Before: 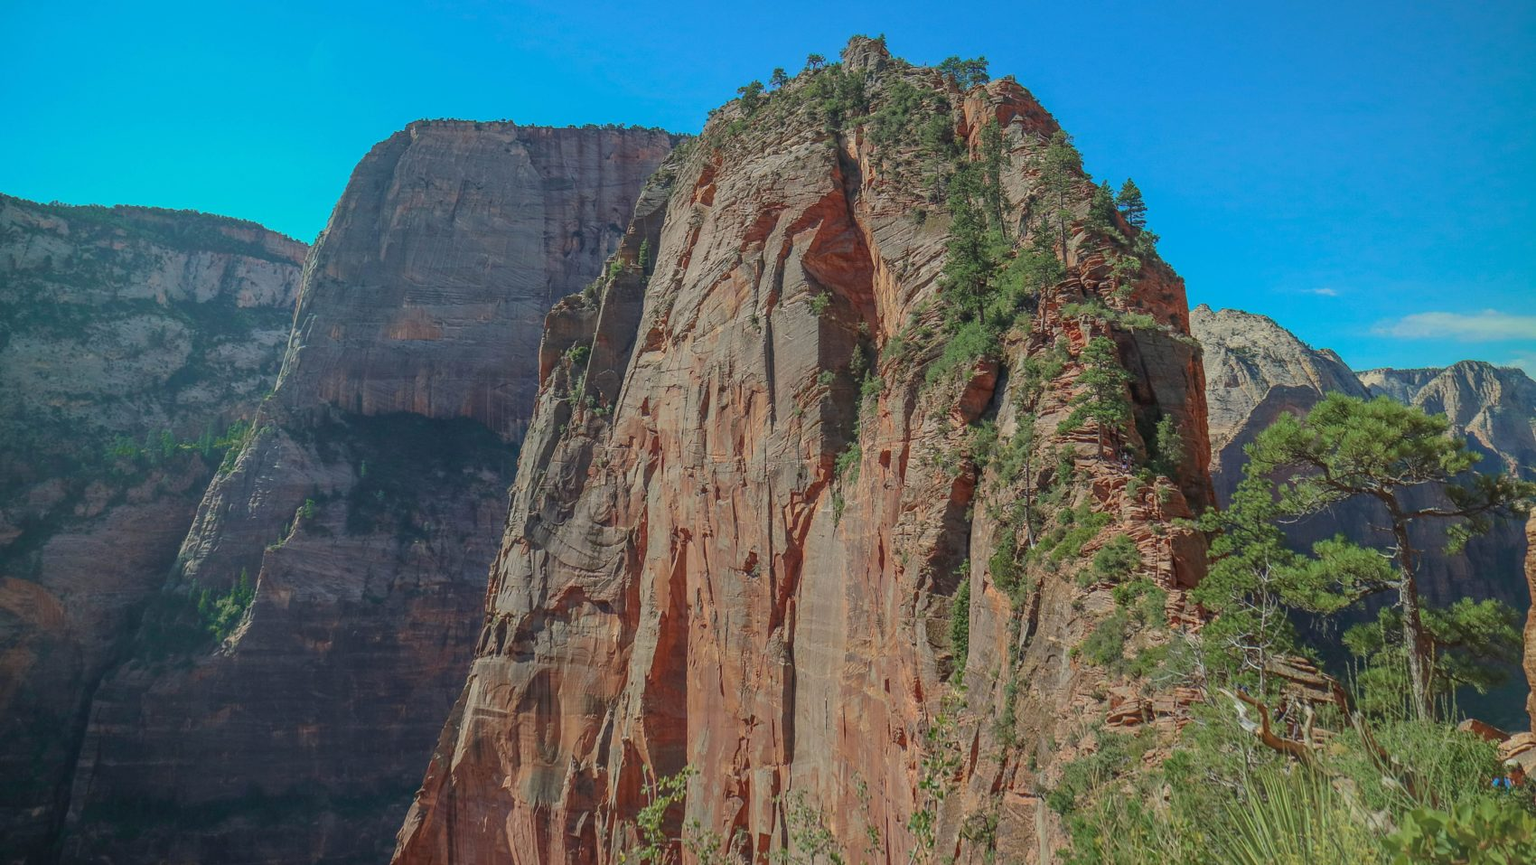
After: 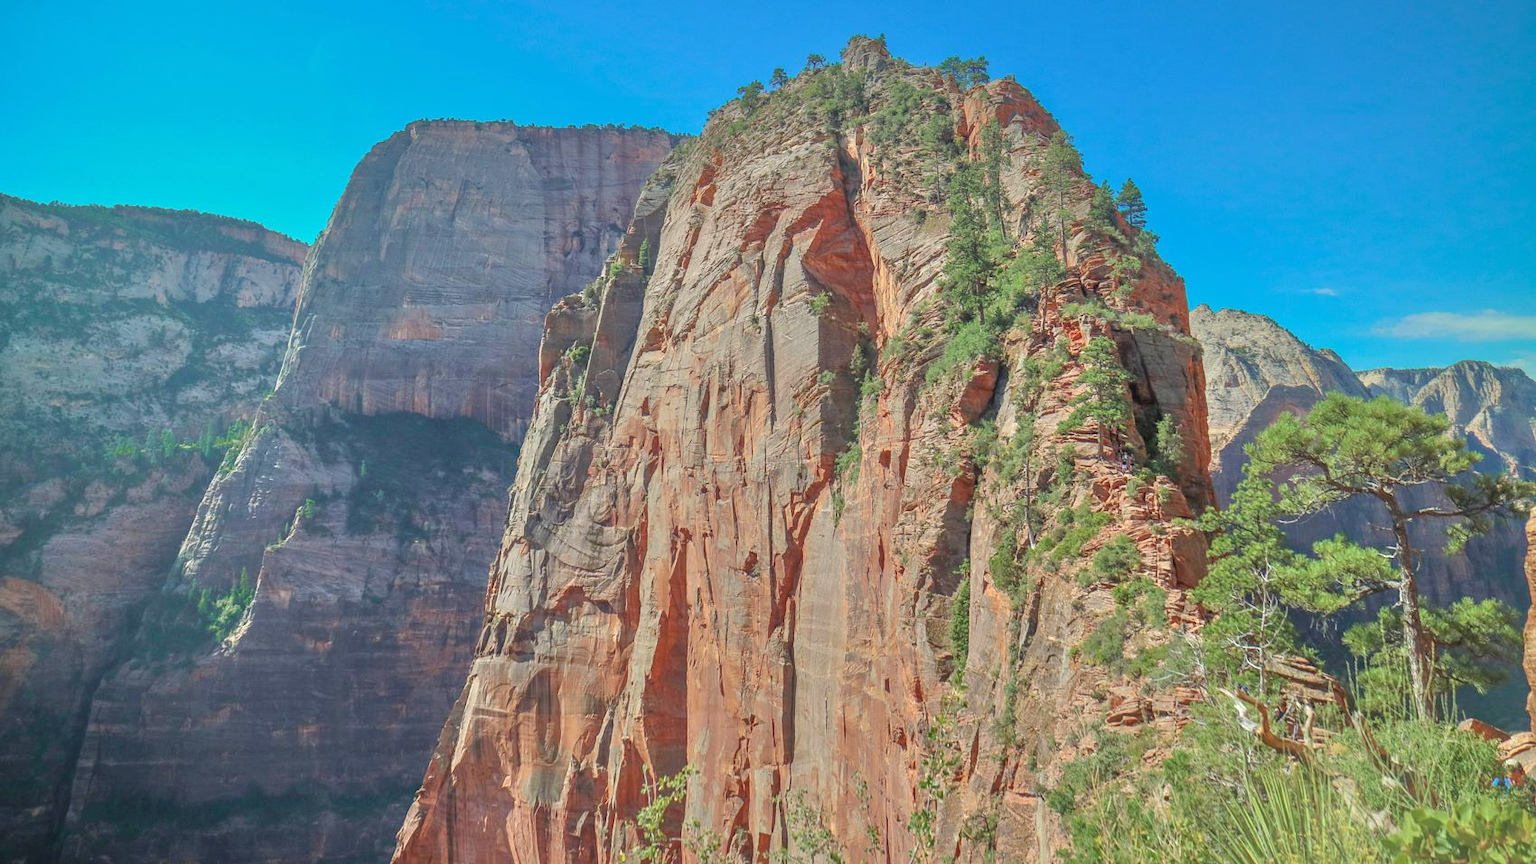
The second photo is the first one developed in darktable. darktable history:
tone equalizer: -7 EV 0.141 EV, -6 EV 0.606 EV, -5 EV 1.12 EV, -4 EV 1.31 EV, -3 EV 1.13 EV, -2 EV 0.6 EV, -1 EV 0.163 EV, luminance estimator HSV value / RGB max
